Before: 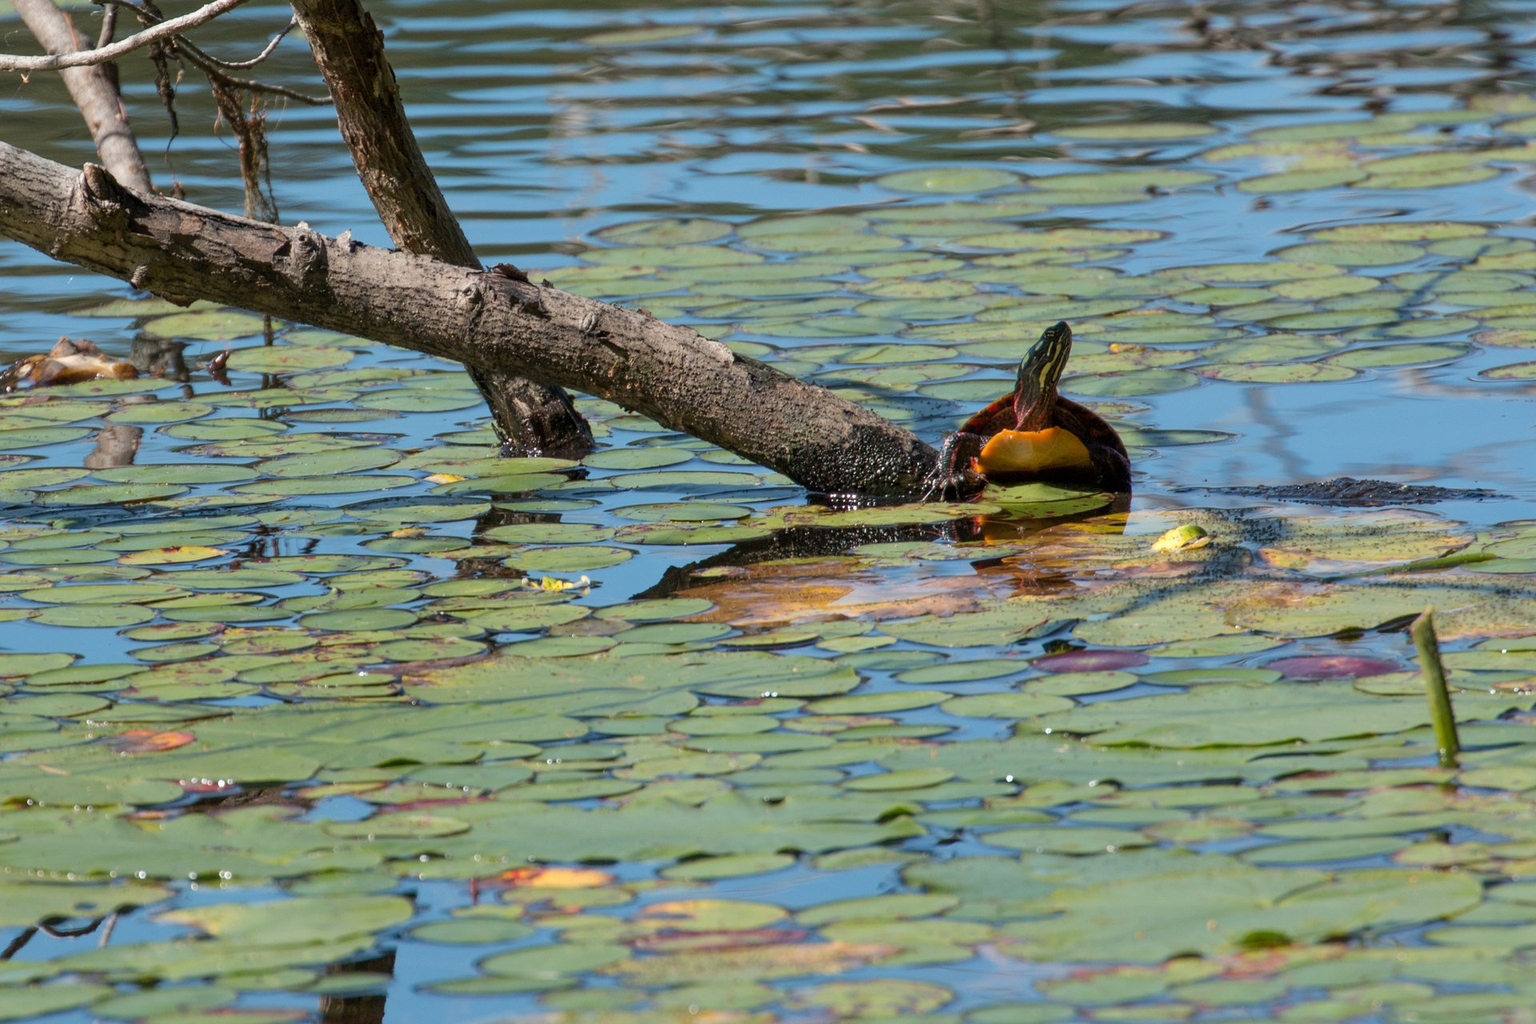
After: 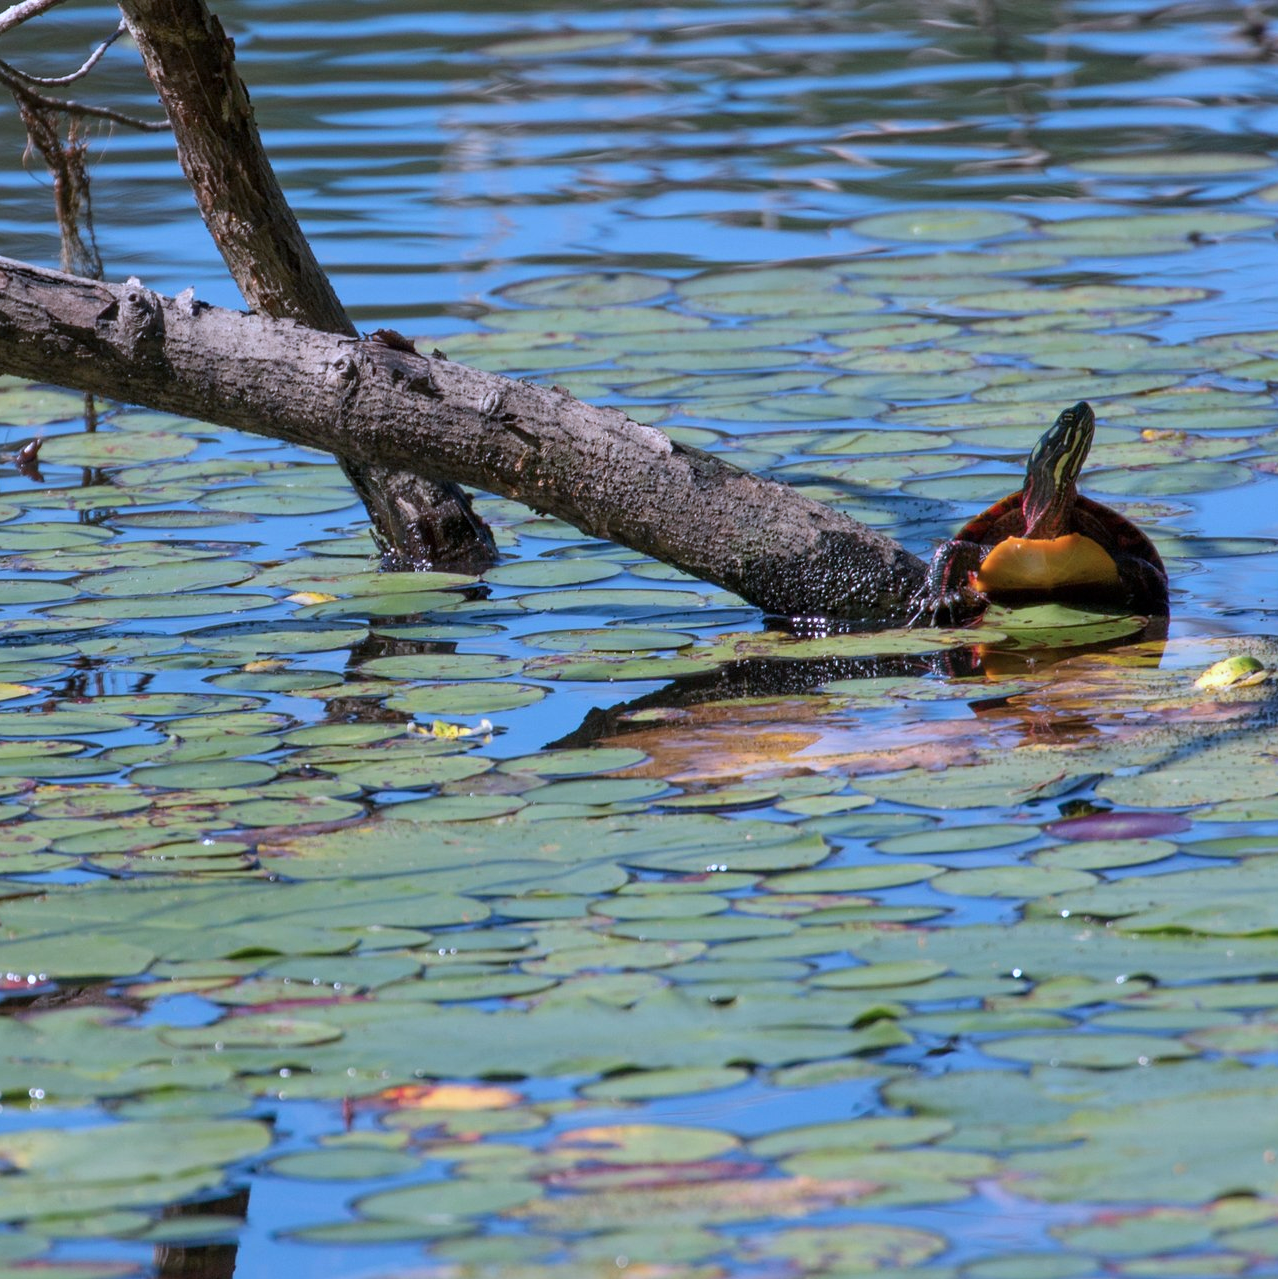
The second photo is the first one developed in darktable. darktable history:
crop and rotate: left 12.764%, right 20.667%
color calibration: illuminant as shot in camera, x 0.379, y 0.396, temperature 4140.2 K
